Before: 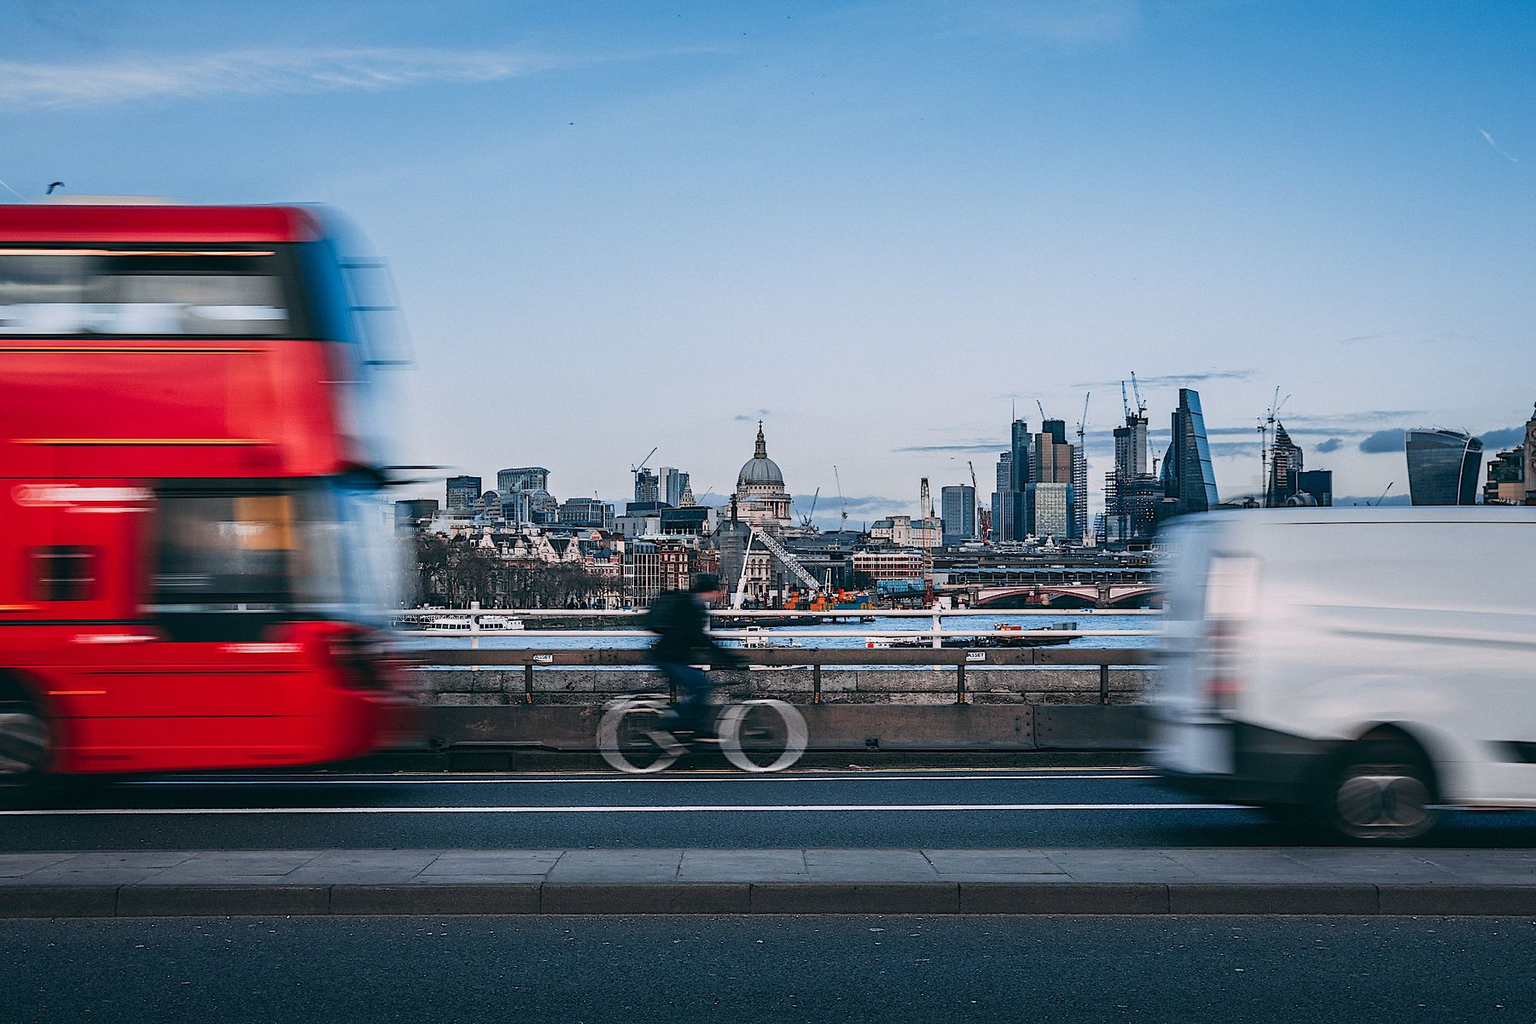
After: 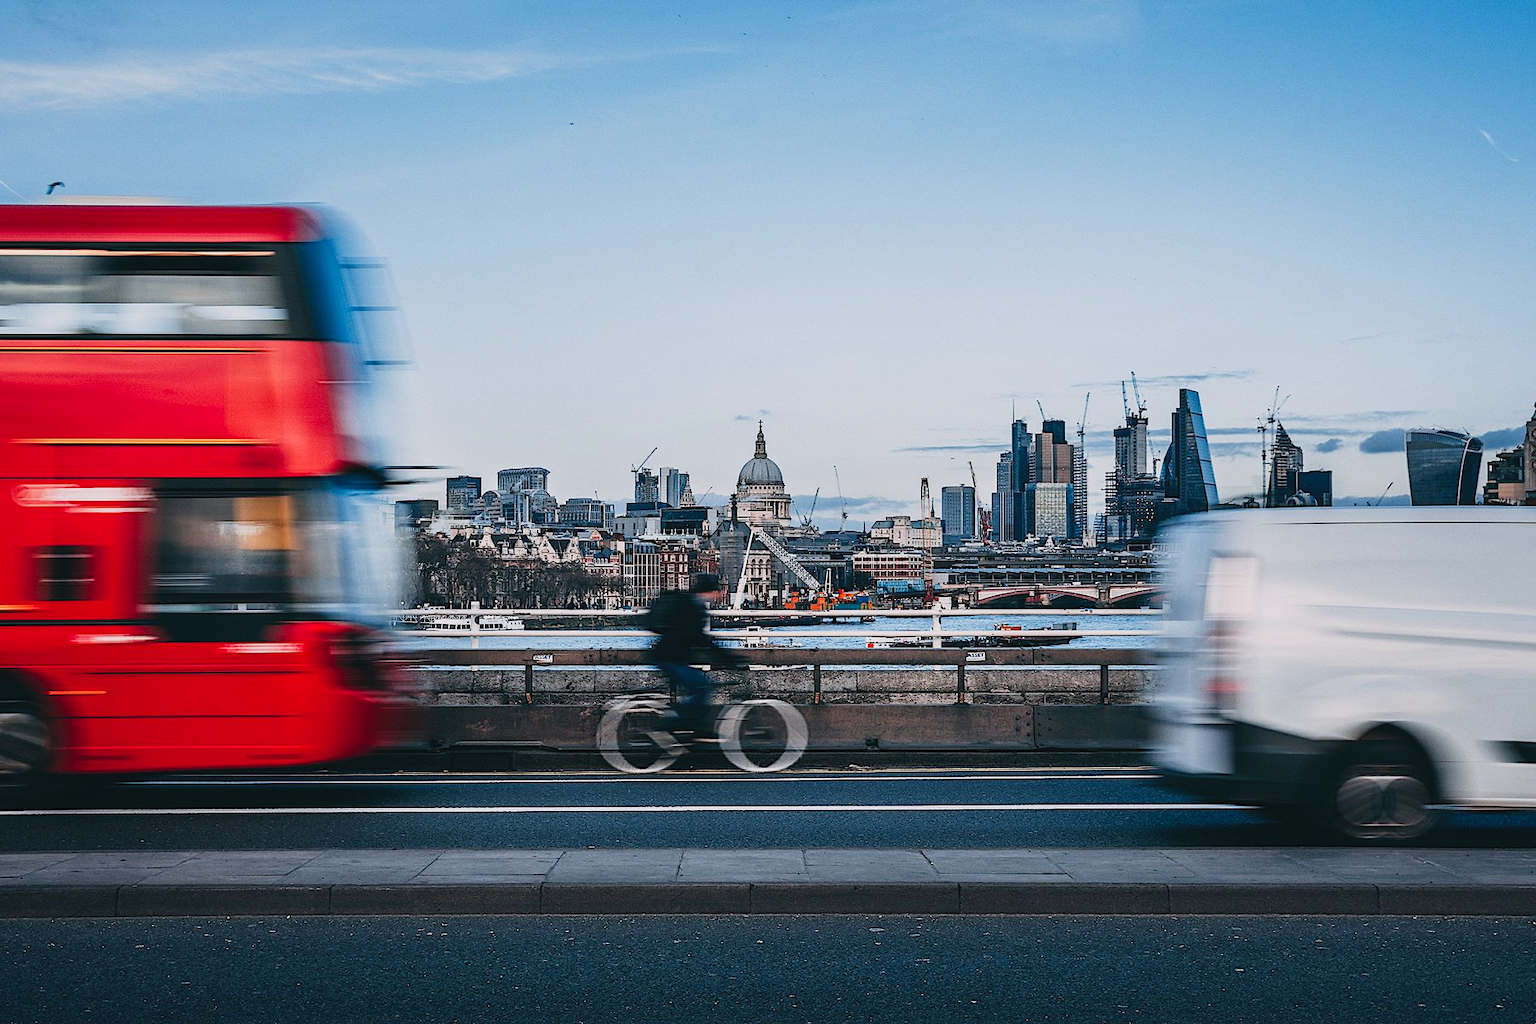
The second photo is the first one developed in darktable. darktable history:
tone curve: curves: ch0 [(0, 0.025) (0.15, 0.143) (0.452, 0.486) (0.751, 0.788) (1, 0.961)]; ch1 [(0, 0) (0.416, 0.4) (0.476, 0.469) (0.497, 0.494) (0.546, 0.571) (0.566, 0.607) (0.62, 0.657) (1, 1)]; ch2 [(0, 0) (0.386, 0.397) (0.505, 0.498) (0.547, 0.546) (0.579, 0.58) (1, 1)], preserve colors none
